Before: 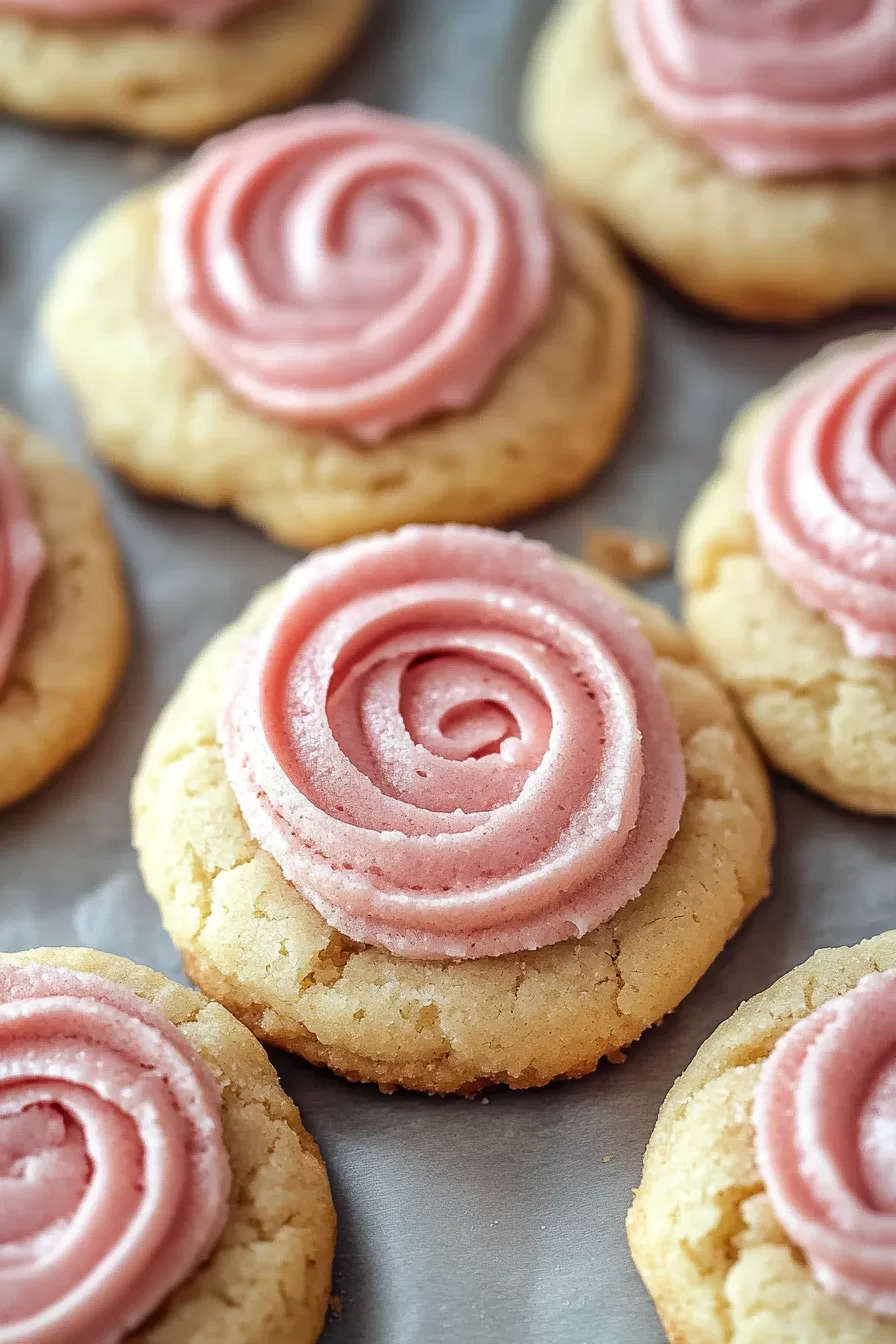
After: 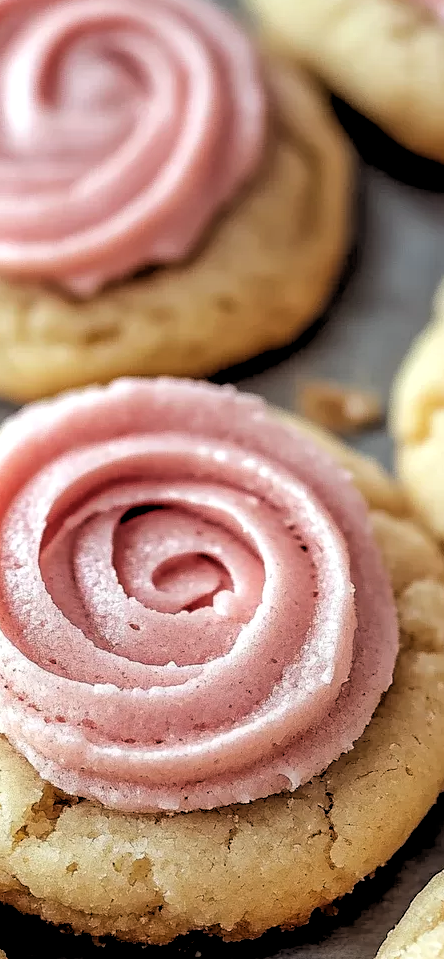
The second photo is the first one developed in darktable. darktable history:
rgb levels: levels [[0.034, 0.472, 0.904], [0, 0.5, 1], [0, 0.5, 1]]
crop: left 32.075%, top 10.976%, right 18.355%, bottom 17.596%
